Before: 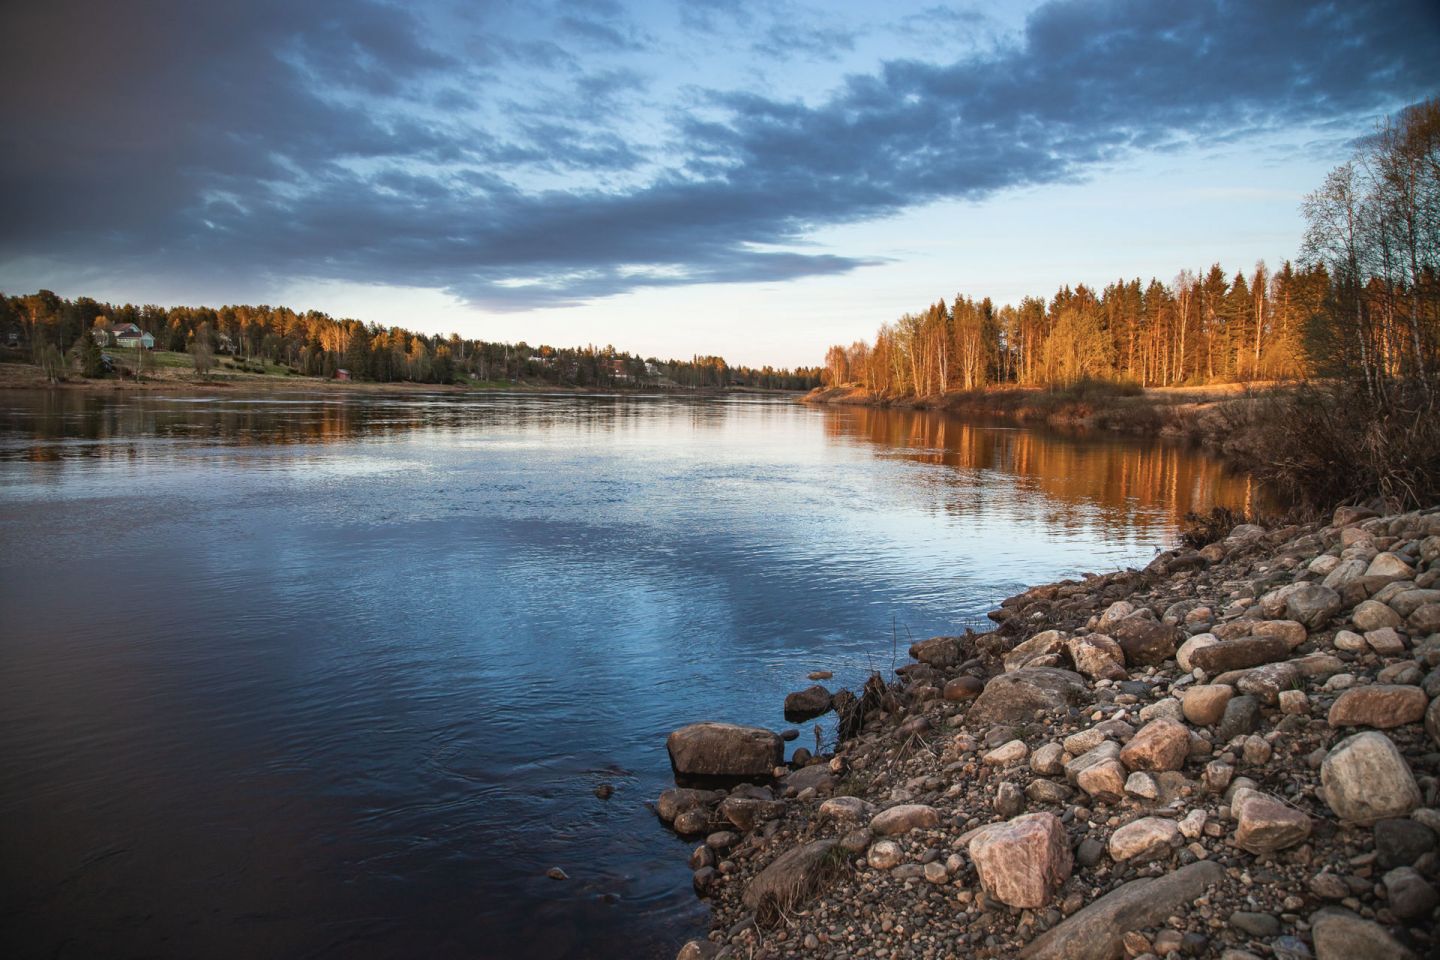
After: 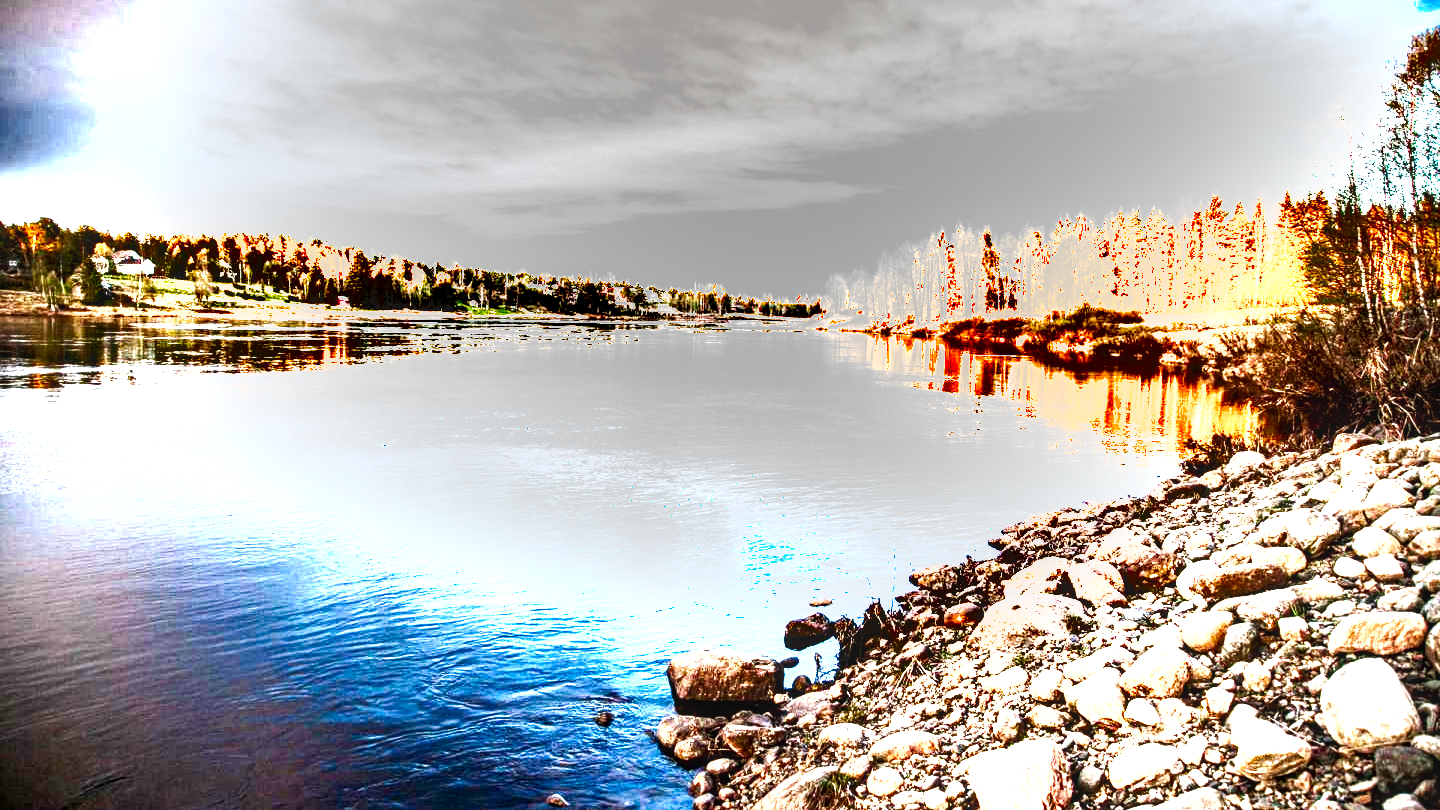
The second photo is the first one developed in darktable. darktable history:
crop: top 7.615%, bottom 7.965%
shadows and highlights: radius 136.5, soften with gaussian
local contrast: detail 130%
exposure: black level correction 0.009, exposure 1.428 EV, compensate highlight preservation false
contrast brightness saturation: contrast 0.238, brightness 0.091
tone curve: curves: ch0 [(0, 0) (0.104, 0.068) (0.236, 0.227) (0.46, 0.576) (0.657, 0.796) (0.861, 0.932) (1, 0.981)]; ch1 [(0, 0) (0.353, 0.344) (0.434, 0.382) (0.479, 0.476) (0.502, 0.504) (0.544, 0.534) (0.57, 0.57) (0.586, 0.603) (0.618, 0.631) (0.657, 0.679) (1, 1)]; ch2 [(0, 0) (0.34, 0.314) (0.434, 0.43) (0.5, 0.511) (0.528, 0.545) (0.557, 0.573) (0.573, 0.618) (0.628, 0.751) (1, 1)], preserve colors none
levels: levels [0, 0.352, 0.703]
